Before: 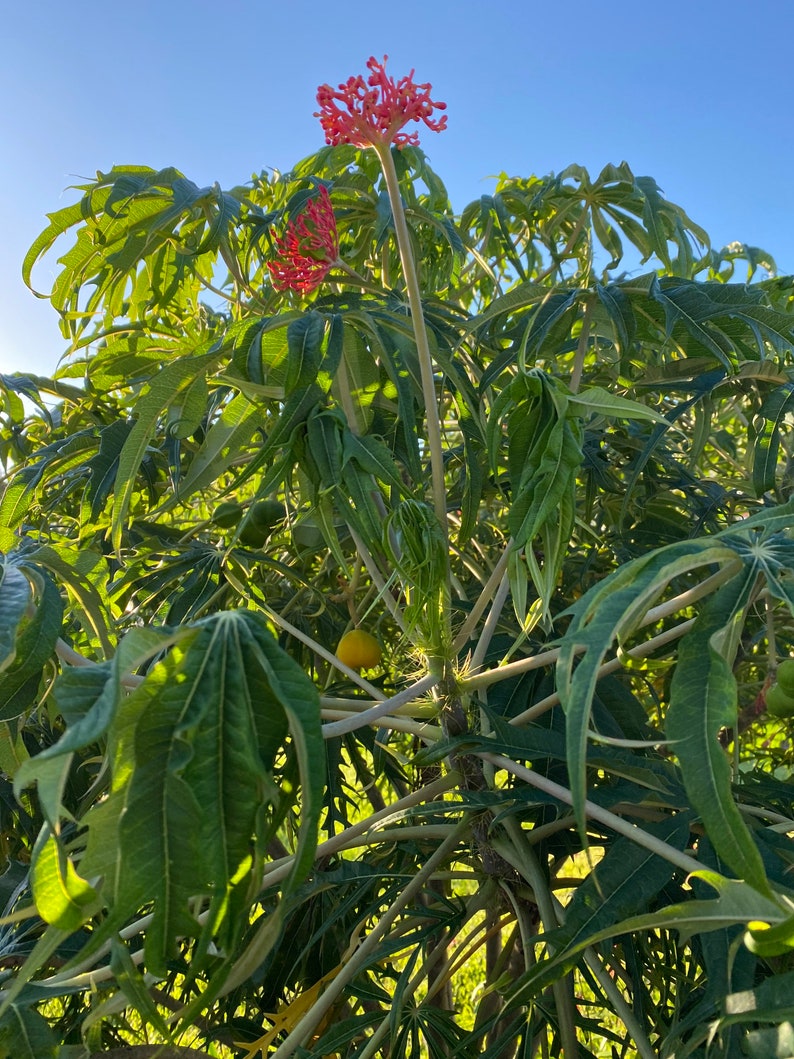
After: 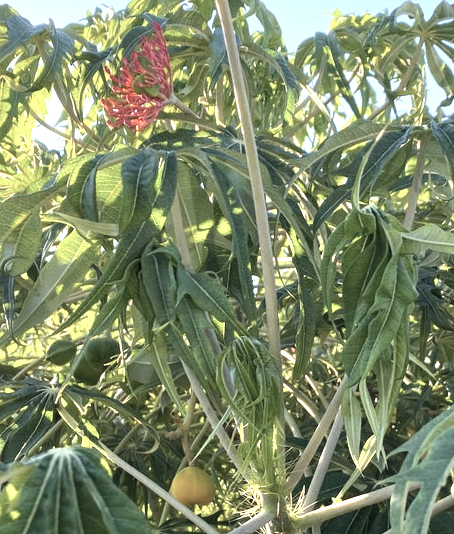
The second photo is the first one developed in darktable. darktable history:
contrast brightness saturation: contrast 0.1, saturation -0.36
exposure: black level correction 0, exposure 1.1 EV, compensate exposure bias true, compensate highlight preservation false
color correction: saturation 0.85
crop: left 20.932%, top 15.471%, right 21.848%, bottom 34.081%
